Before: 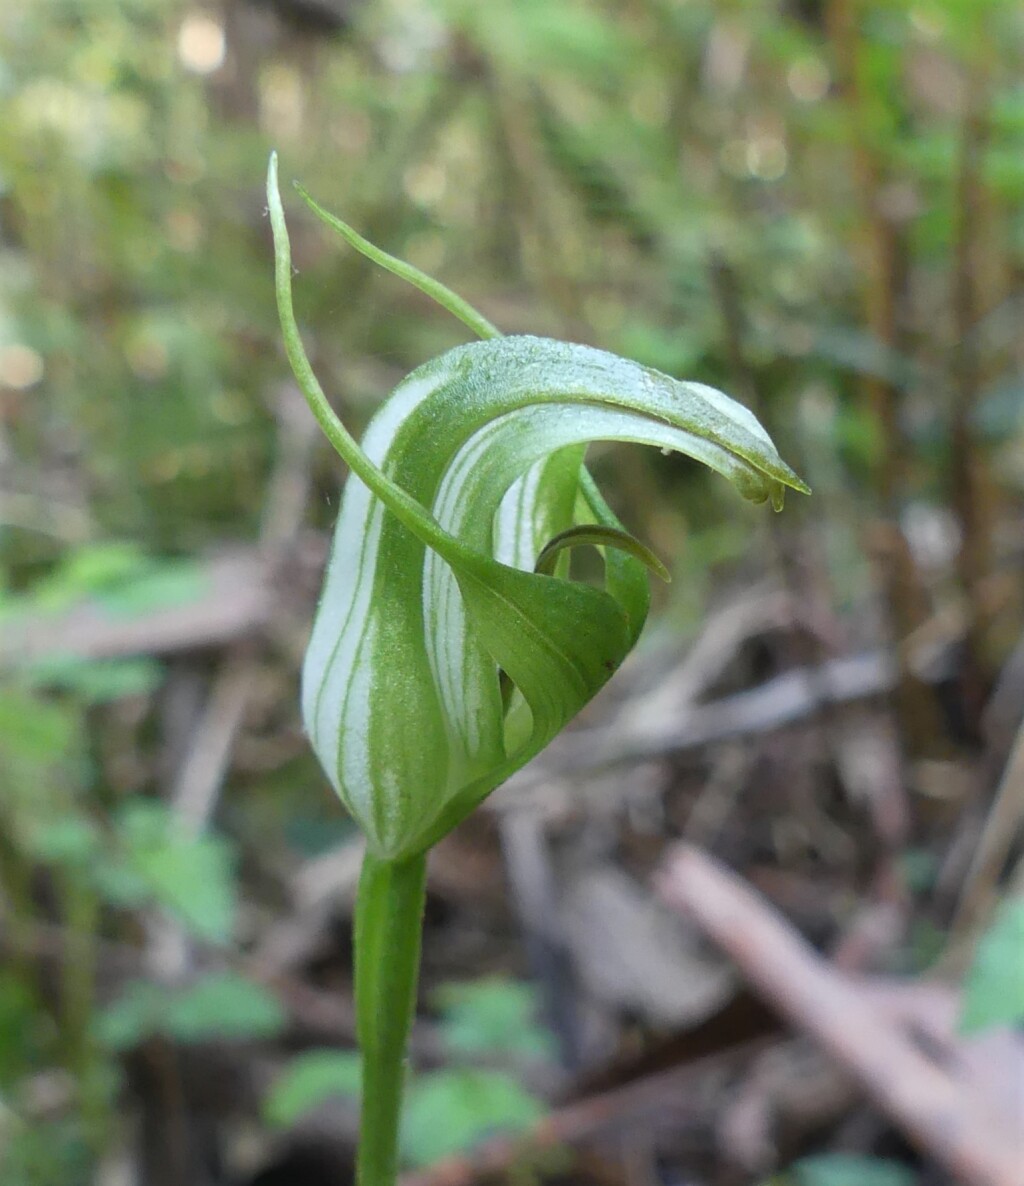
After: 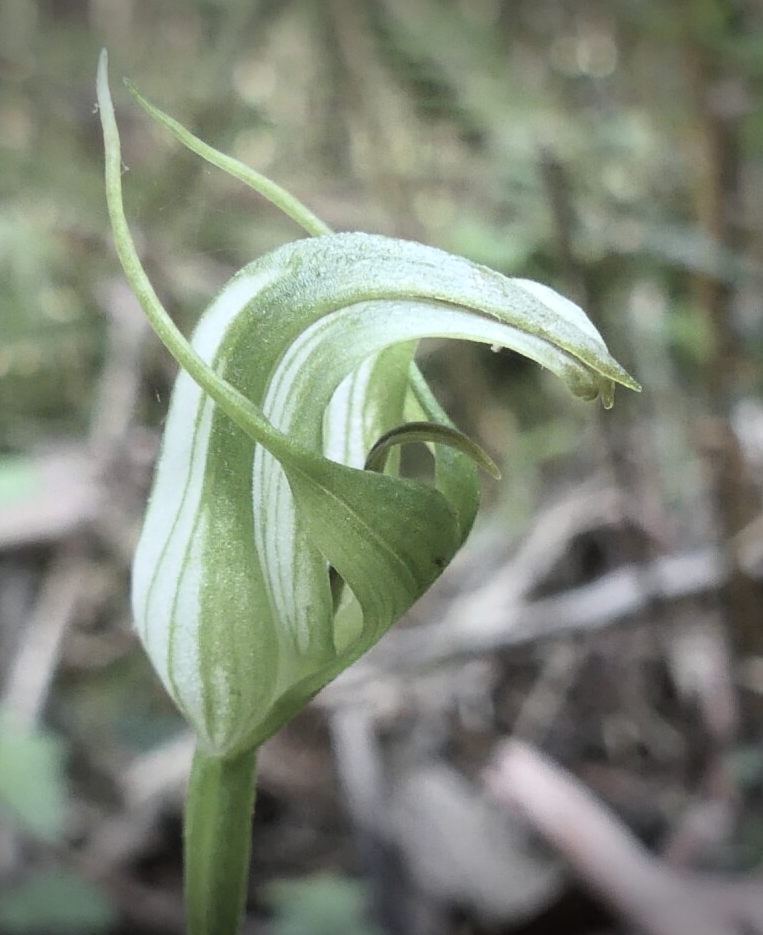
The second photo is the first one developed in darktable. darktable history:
crop: left 16.662%, top 8.695%, right 8.738%, bottom 12.455%
contrast brightness saturation: contrast 0.201, brightness 0.156, saturation 0.219
color zones: curves: ch1 [(0, 0.292) (0.001, 0.292) (0.2, 0.264) (0.4, 0.248) (0.6, 0.248) (0.8, 0.264) (0.999, 0.292) (1, 0.292)]
levels: levels [0.026, 0.507, 0.987]
vignetting: fall-off start 100.55%, brightness -0.637, saturation -0.012, width/height ratio 1.325
